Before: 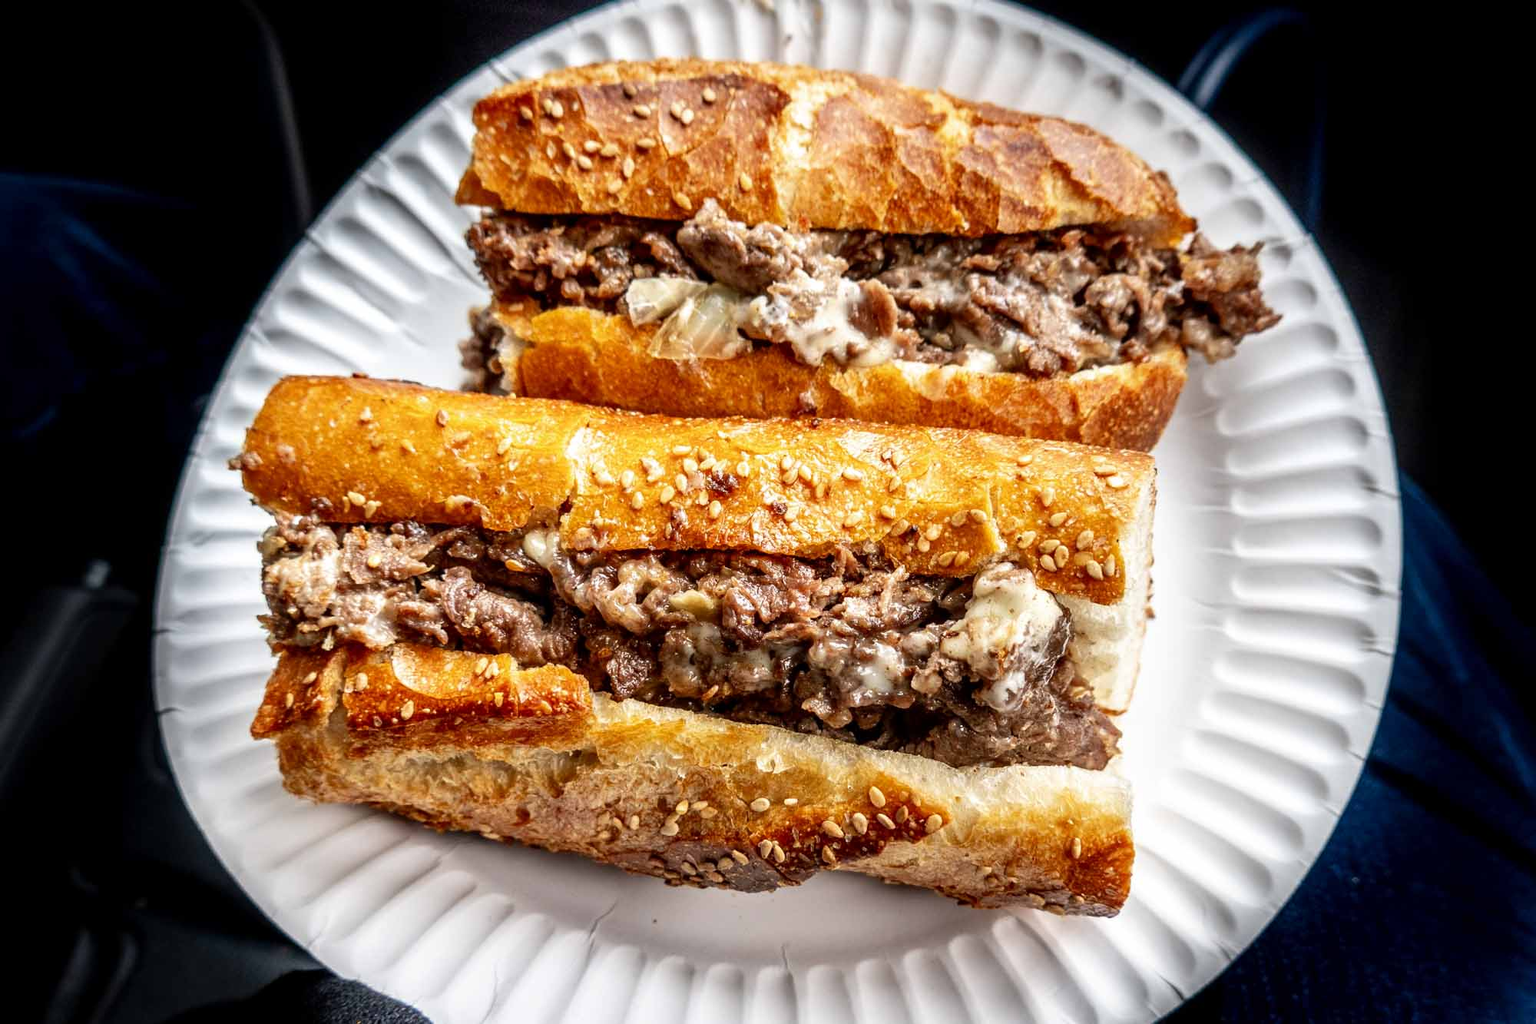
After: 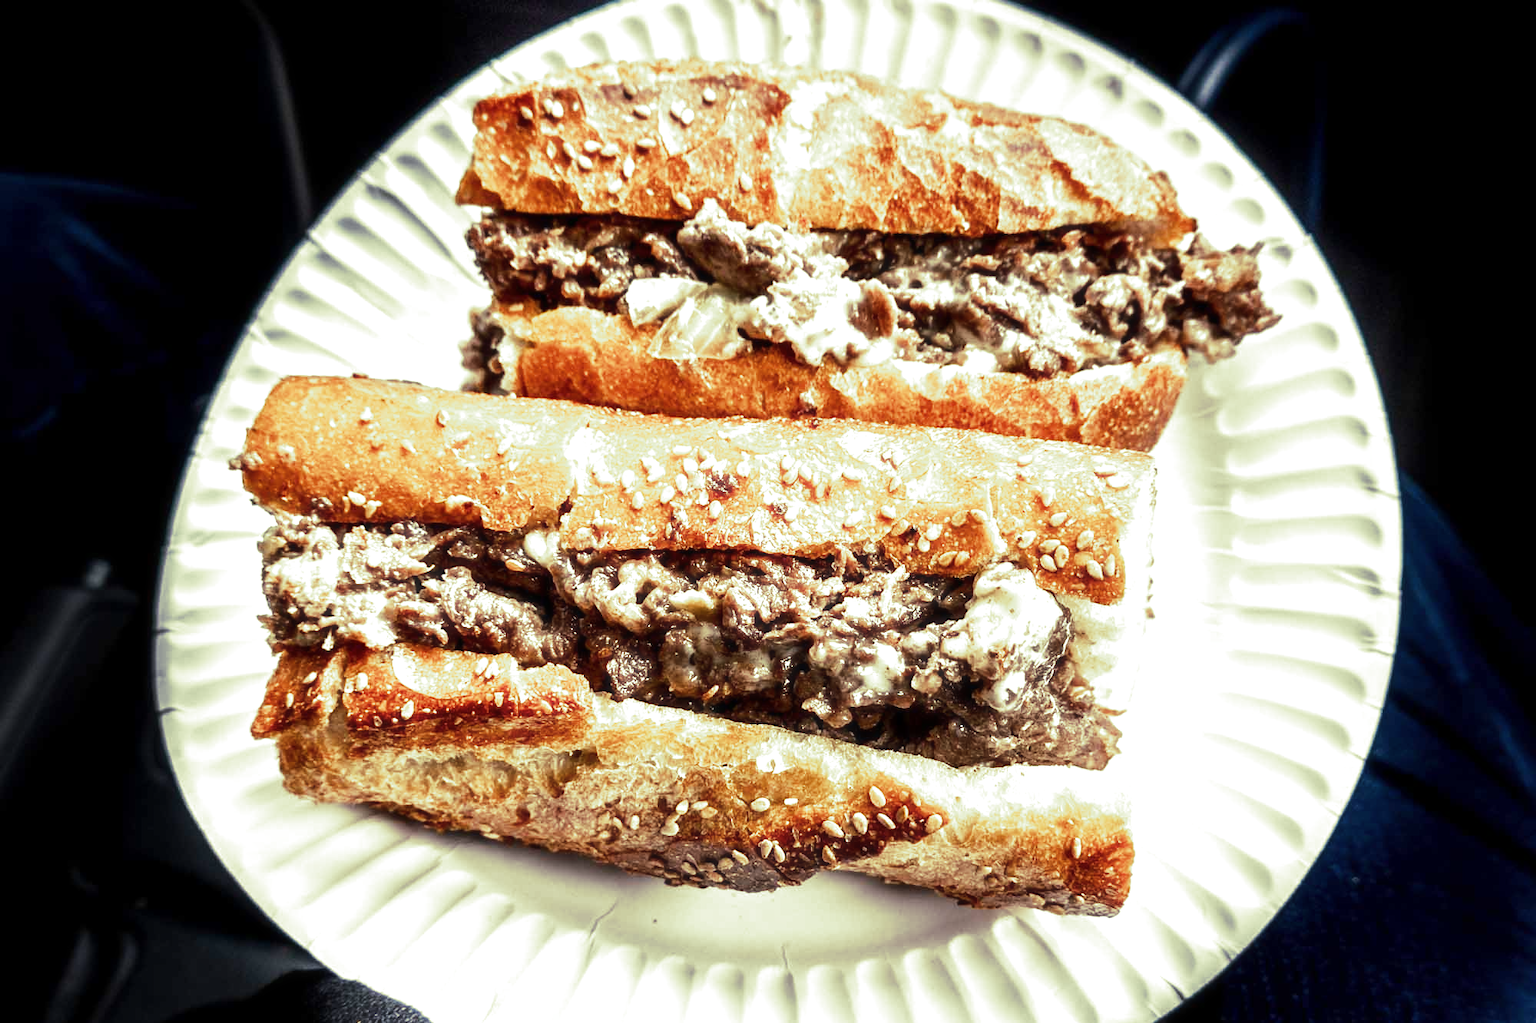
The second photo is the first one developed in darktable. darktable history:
tone equalizer: -8 EV 0.001 EV, -7 EV -0.002 EV, -6 EV 0.002 EV, -5 EV -0.03 EV, -4 EV -0.116 EV, -3 EV -0.169 EV, -2 EV 0.24 EV, -1 EV 0.702 EV, +0 EV 0.493 EV
haze removal: strength -0.1, adaptive false
contrast brightness saturation: saturation -0.04
split-toning: shadows › hue 290.82°, shadows › saturation 0.34, highlights › saturation 0.38, balance 0, compress 50%
